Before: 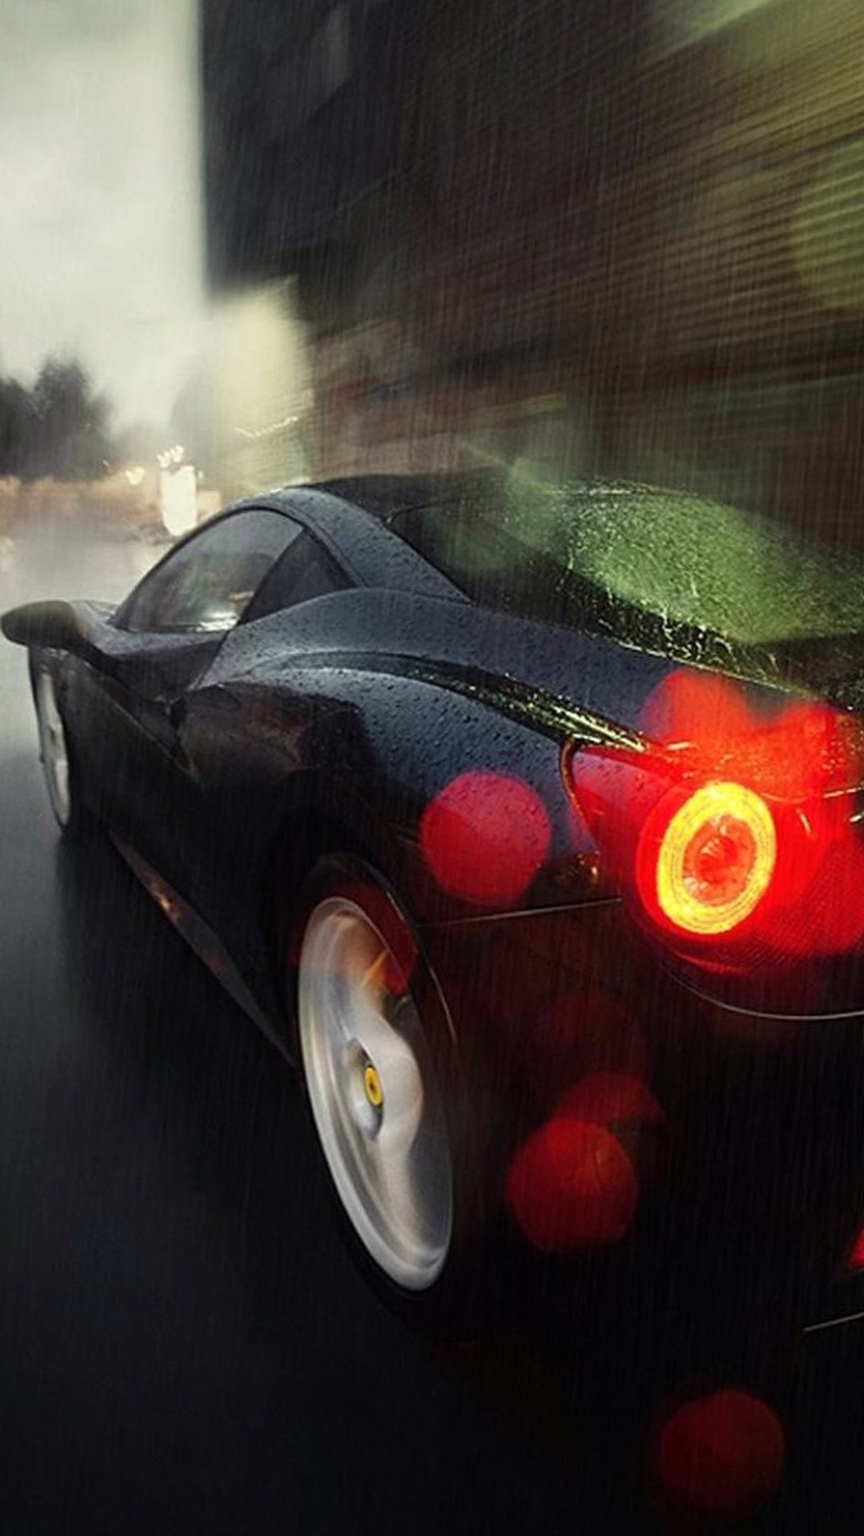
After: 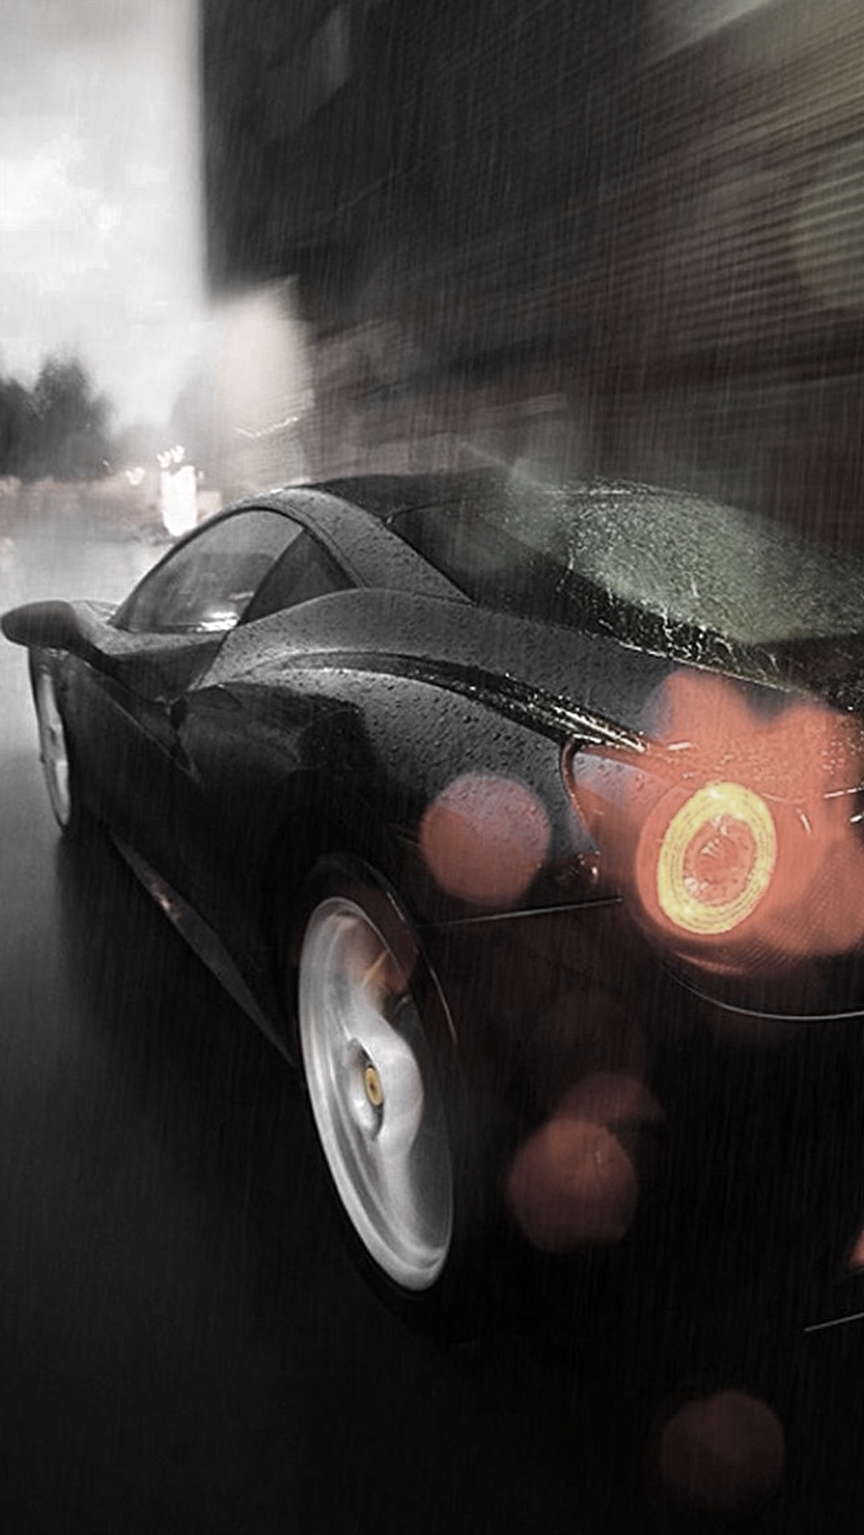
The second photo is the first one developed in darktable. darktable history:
color zones: curves: ch0 [(0, 0.613) (0.01, 0.613) (0.245, 0.448) (0.498, 0.529) (0.642, 0.665) (0.879, 0.777) (0.99, 0.613)]; ch1 [(0, 0.035) (0.121, 0.189) (0.259, 0.197) (0.415, 0.061) (0.589, 0.022) (0.732, 0.022) (0.857, 0.026) (0.991, 0.053)]
white balance: red 1.066, blue 1.119
